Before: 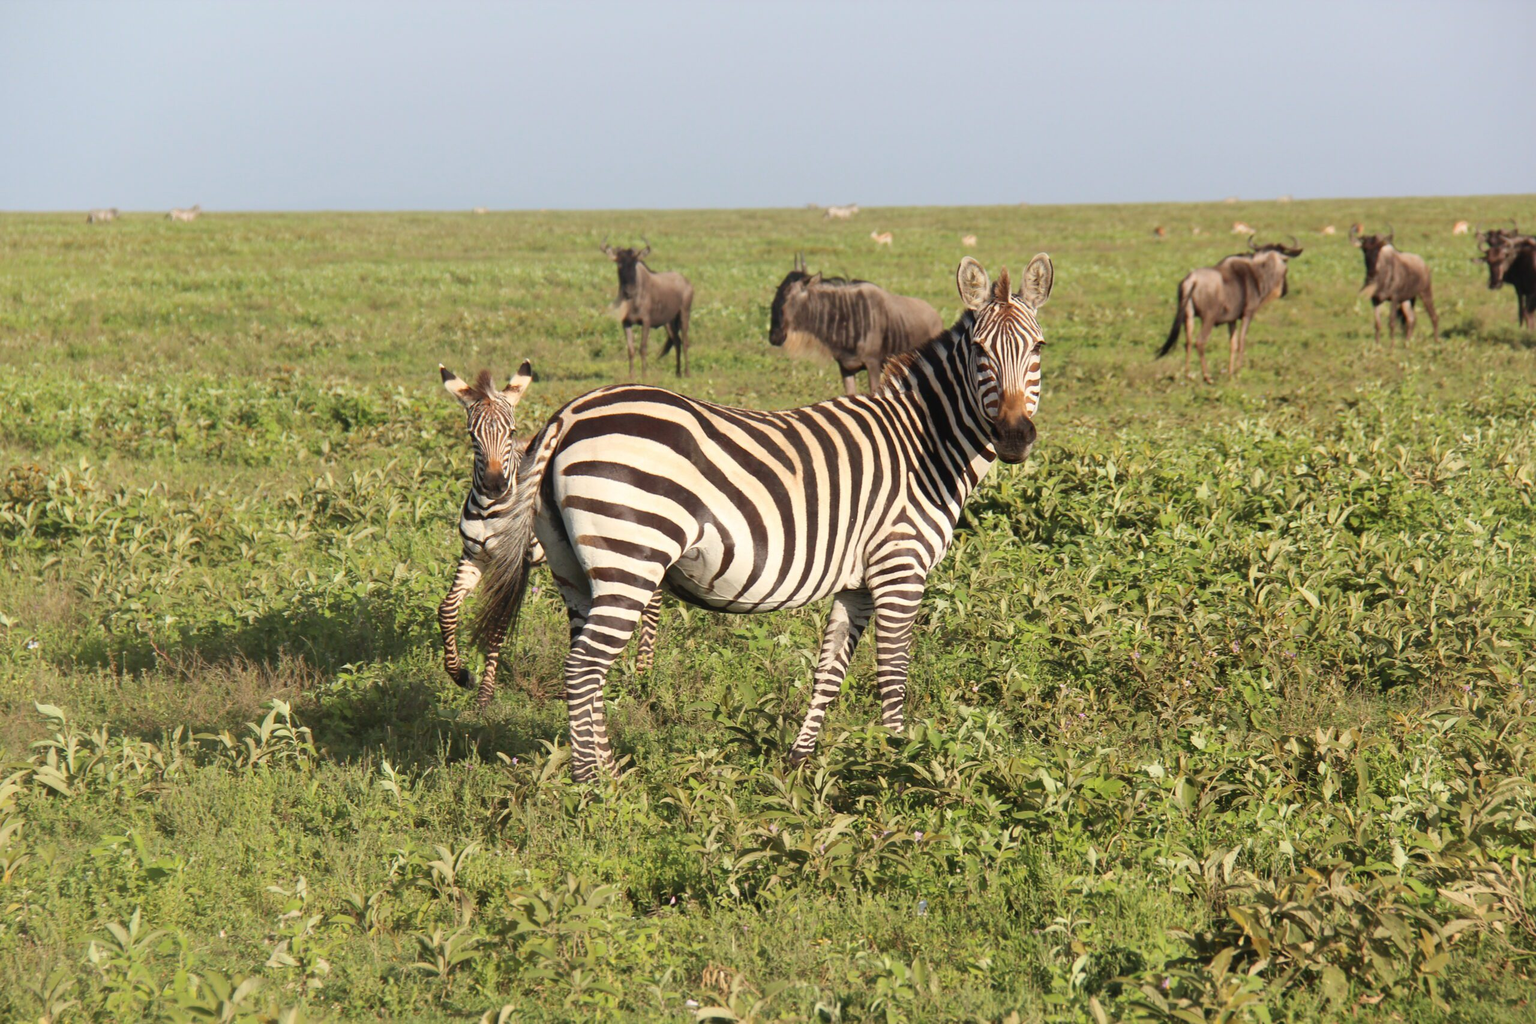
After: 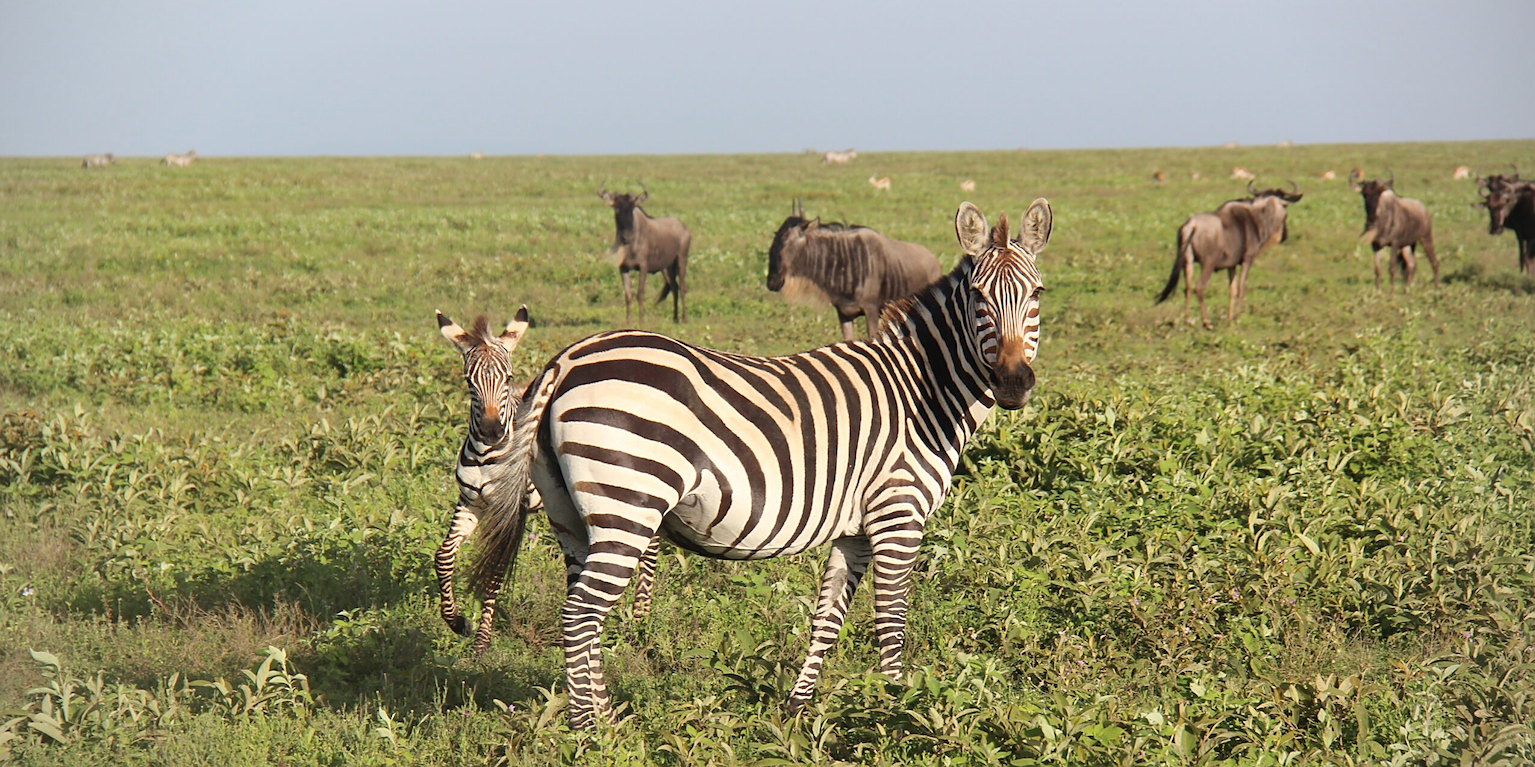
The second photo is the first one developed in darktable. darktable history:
vignetting: fall-off radius 81.94%
sharpen: radius 1.967
crop: left 0.387%, top 5.469%, bottom 19.809%
